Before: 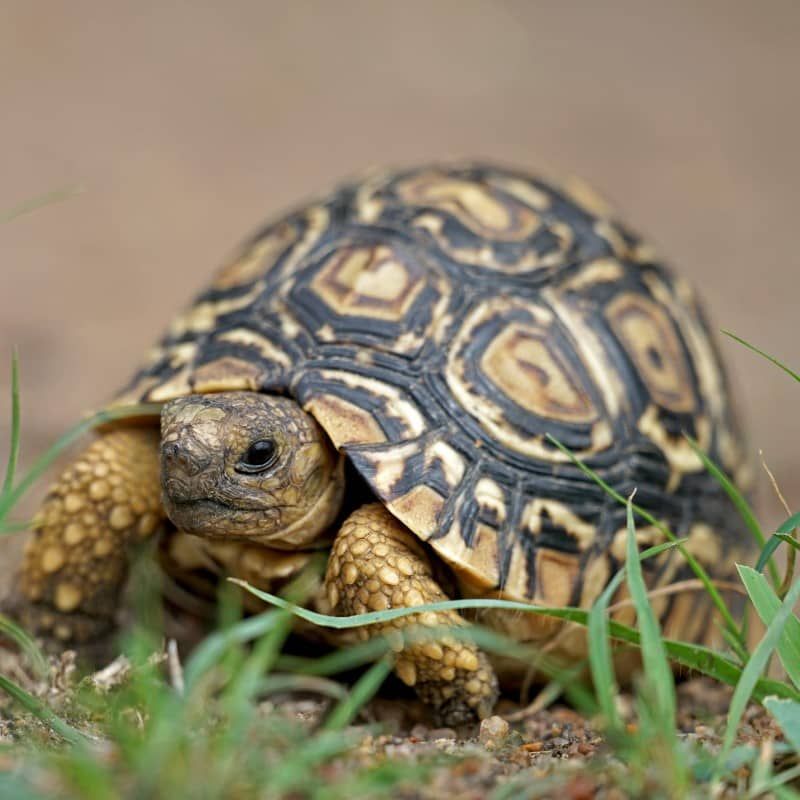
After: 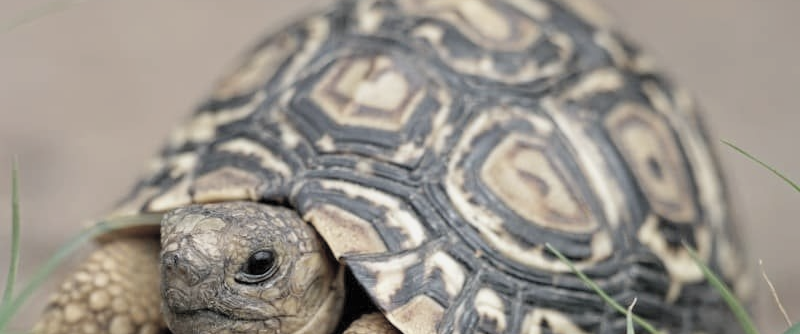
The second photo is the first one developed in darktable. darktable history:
contrast brightness saturation: brightness 0.18, saturation -0.5
crop and rotate: top 23.84%, bottom 34.294%
exposure: exposure -0.21 EV, compensate highlight preservation false
